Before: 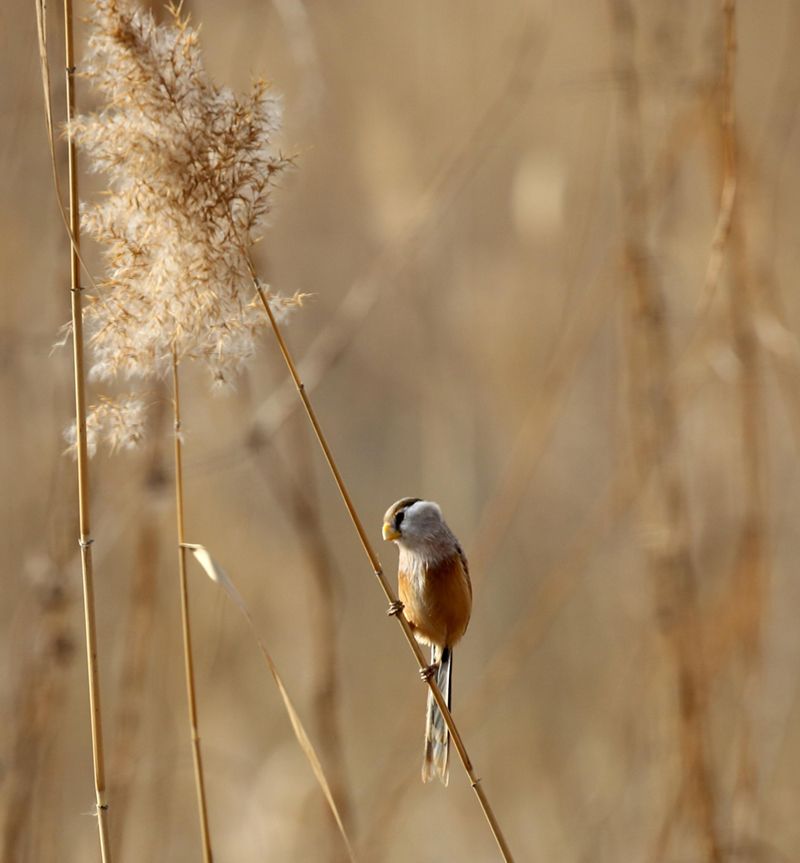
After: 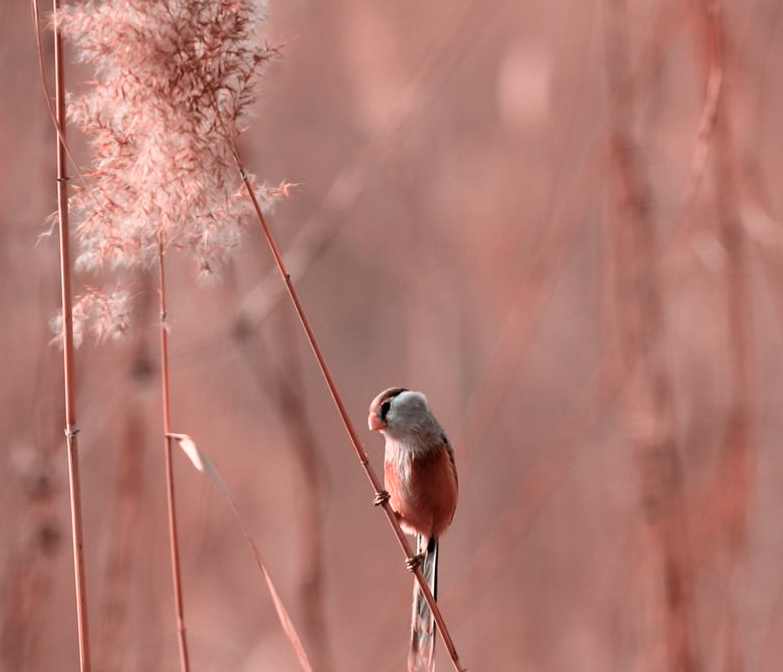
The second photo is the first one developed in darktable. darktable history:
crop and rotate: left 1.814%, top 12.818%, right 0.25%, bottom 9.225%
color zones: curves: ch2 [(0, 0.5) (0.084, 0.497) (0.323, 0.335) (0.4, 0.497) (1, 0.5)], process mode strong
